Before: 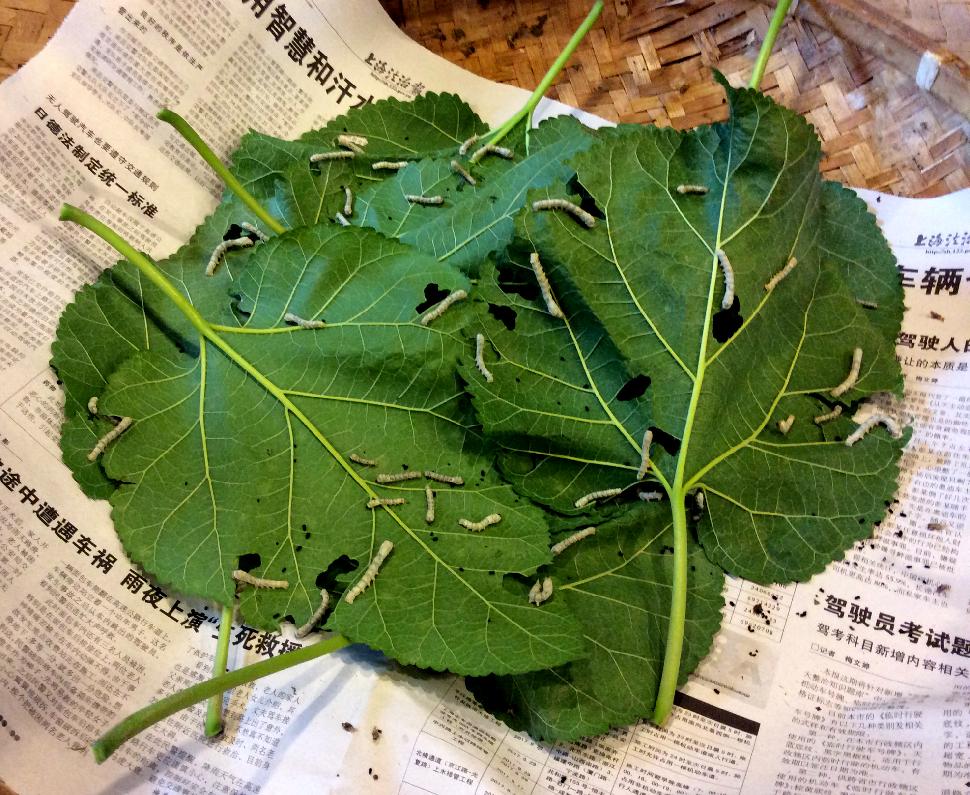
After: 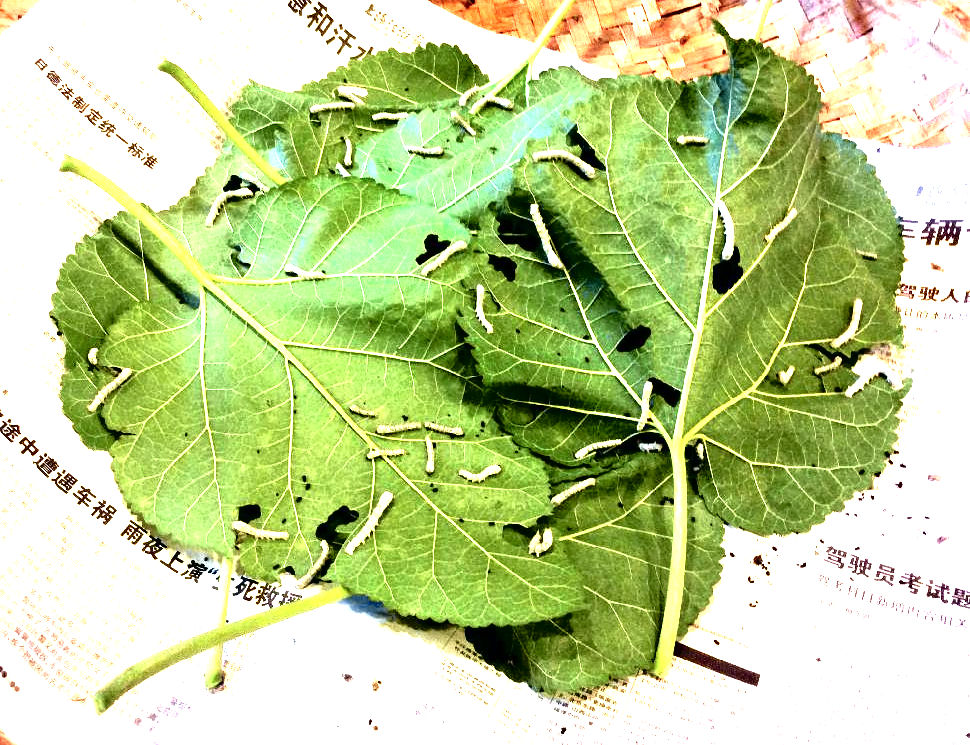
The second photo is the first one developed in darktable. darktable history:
crop and rotate: top 6.25%
levels: levels [0, 0.281, 0.562]
tone curve: curves: ch0 [(0, 0) (0.105, 0.068) (0.181, 0.185) (0.28, 0.291) (0.384, 0.404) (0.485, 0.531) (0.638, 0.681) (0.795, 0.879) (1, 0.977)]; ch1 [(0, 0) (0.161, 0.092) (0.35, 0.33) (0.379, 0.401) (0.456, 0.469) (0.504, 0.5) (0.512, 0.514) (0.58, 0.597) (0.635, 0.646) (1, 1)]; ch2 [(0, 0) (0.371, 0.362) (0.437, 0.437) (0.5, 0.5) (0.53, 0.523) (0.56, 0.58) (0.622, 0.606) (1, 1)], color space Lab, independent channels, preserve colors none
